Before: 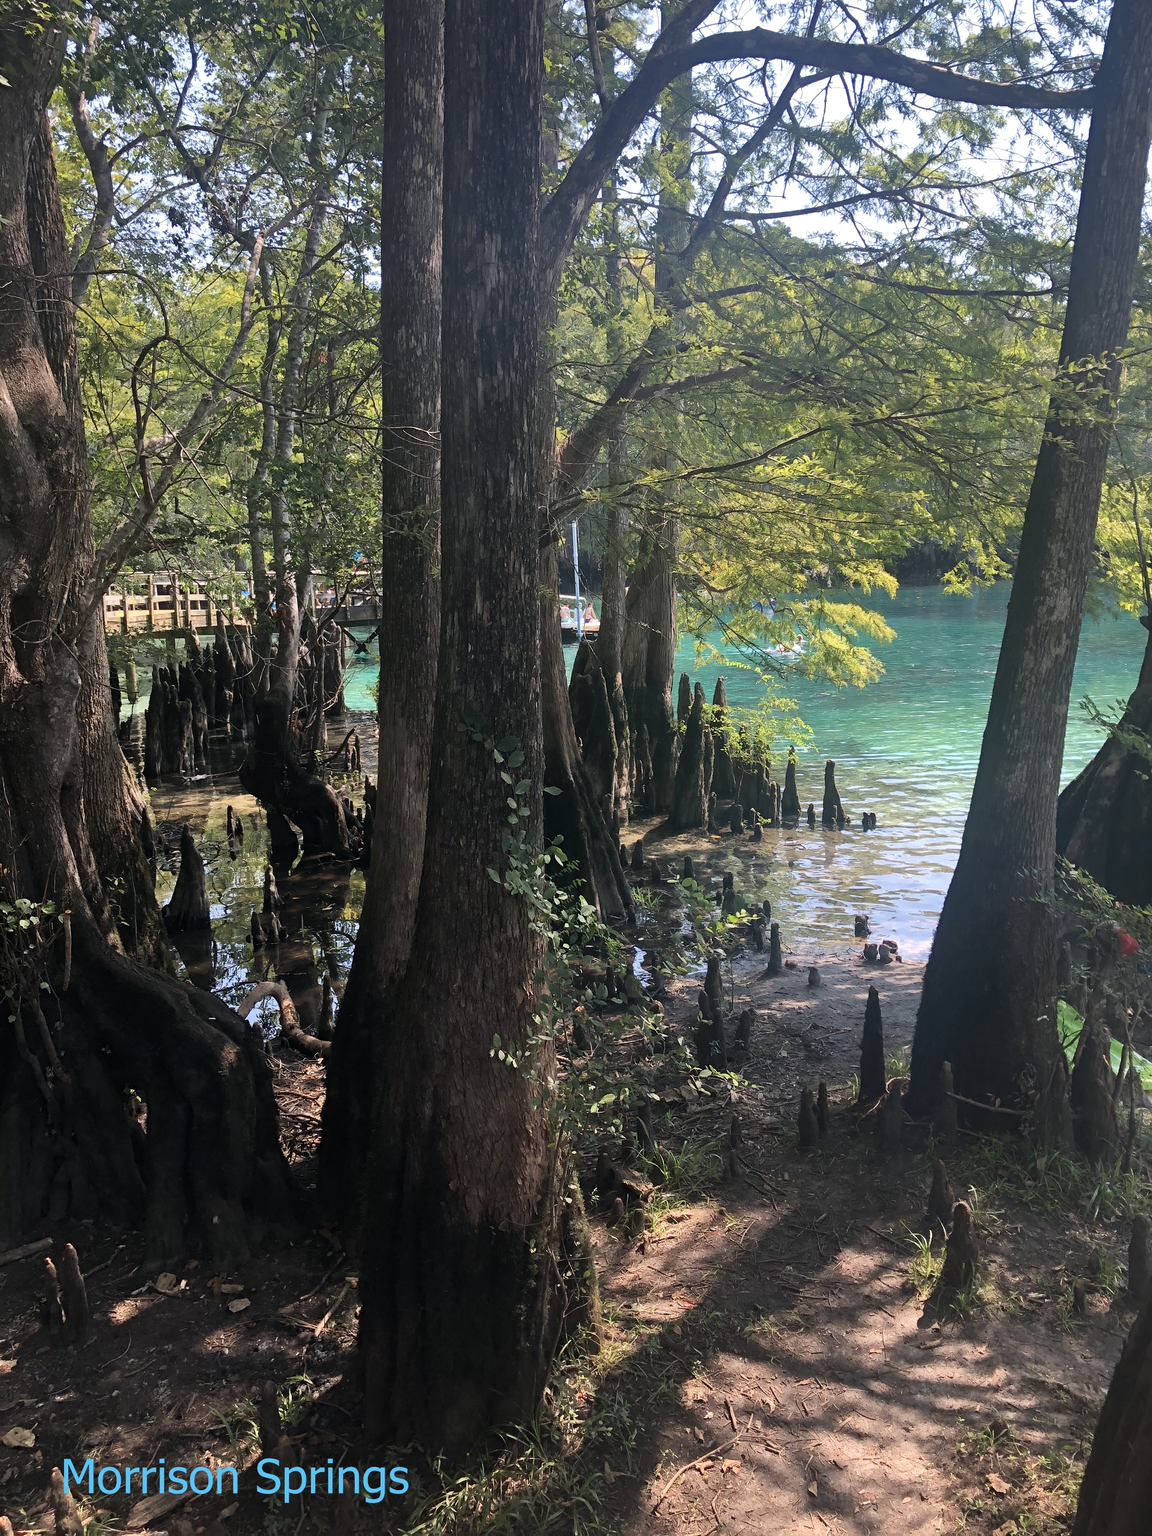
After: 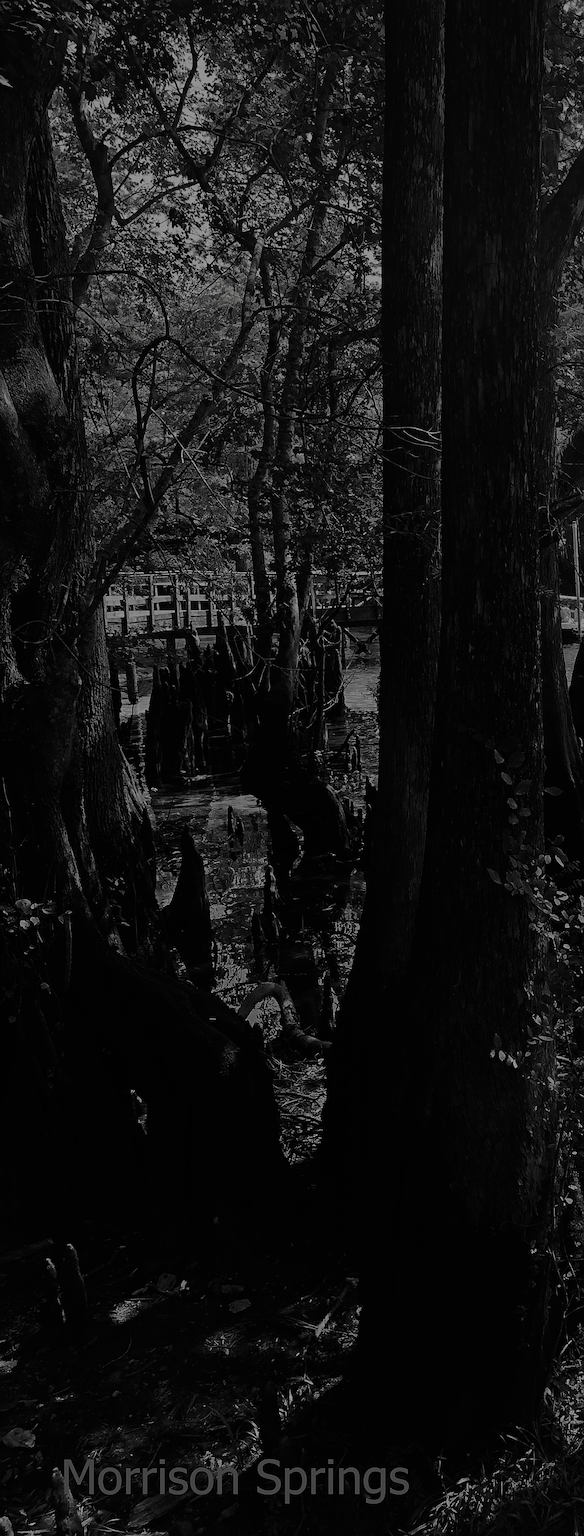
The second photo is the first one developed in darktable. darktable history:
exposure: black level correction -0.029, compensate highlight preservation false
crop and rotate: left 0.046%, top 0%, right 49.21%
contrast brightness saturation: contrast 0.018, brightness -0.99, saturation -0.992
filmic rgb: black relative exposure -7.65 EV, white relative exposure 4.56 EV, hardness 3.61, add noise in highlights 0, color science v3 (2019), use custom middle-gray values true, contrast in highlights soft
shadows and highlights: shadows -1.55, highlights 39.85
sharpen: on, module defaults
